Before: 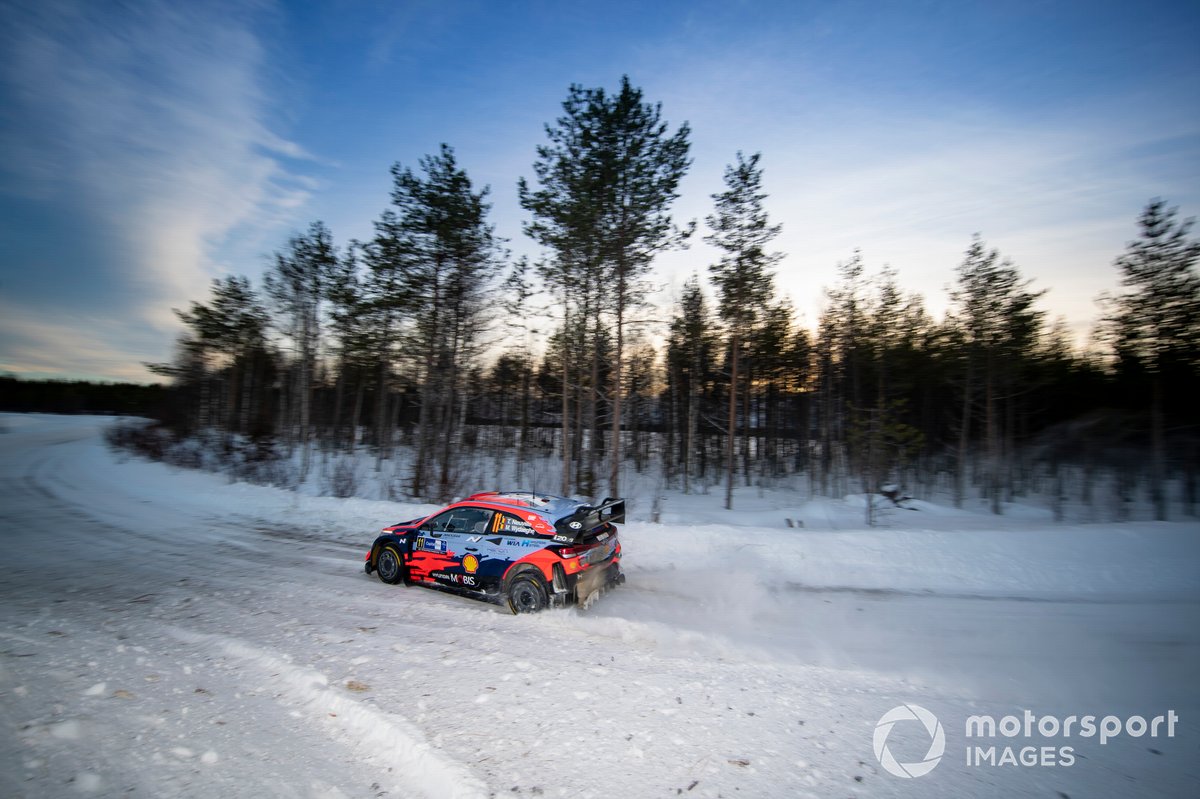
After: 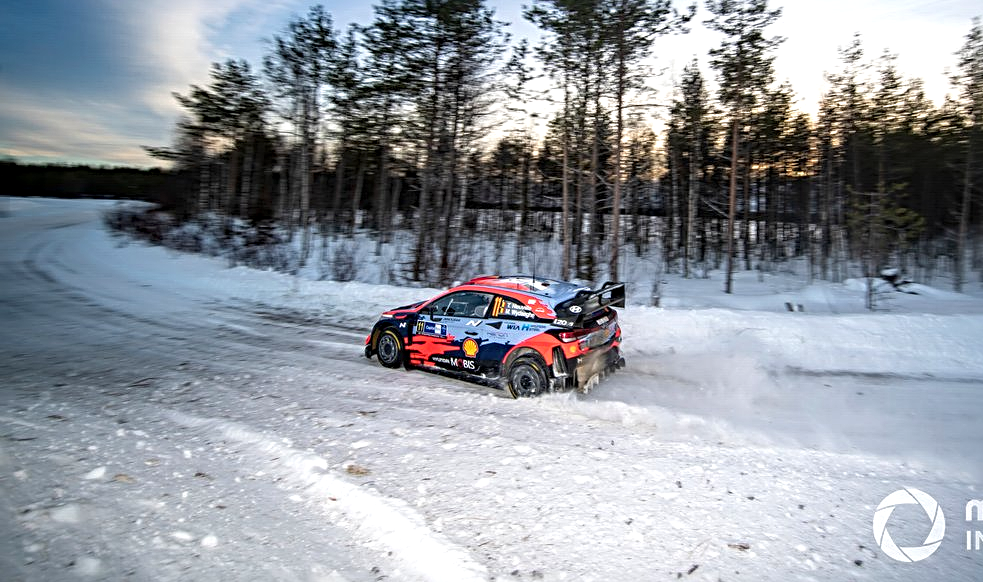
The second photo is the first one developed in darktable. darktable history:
local contrast: detail 130%
crop: top 27.039%, right 18.031%
exposure: exposure 0.371 EV, compensate highlight preservation false
sharpen: radius 3.948
